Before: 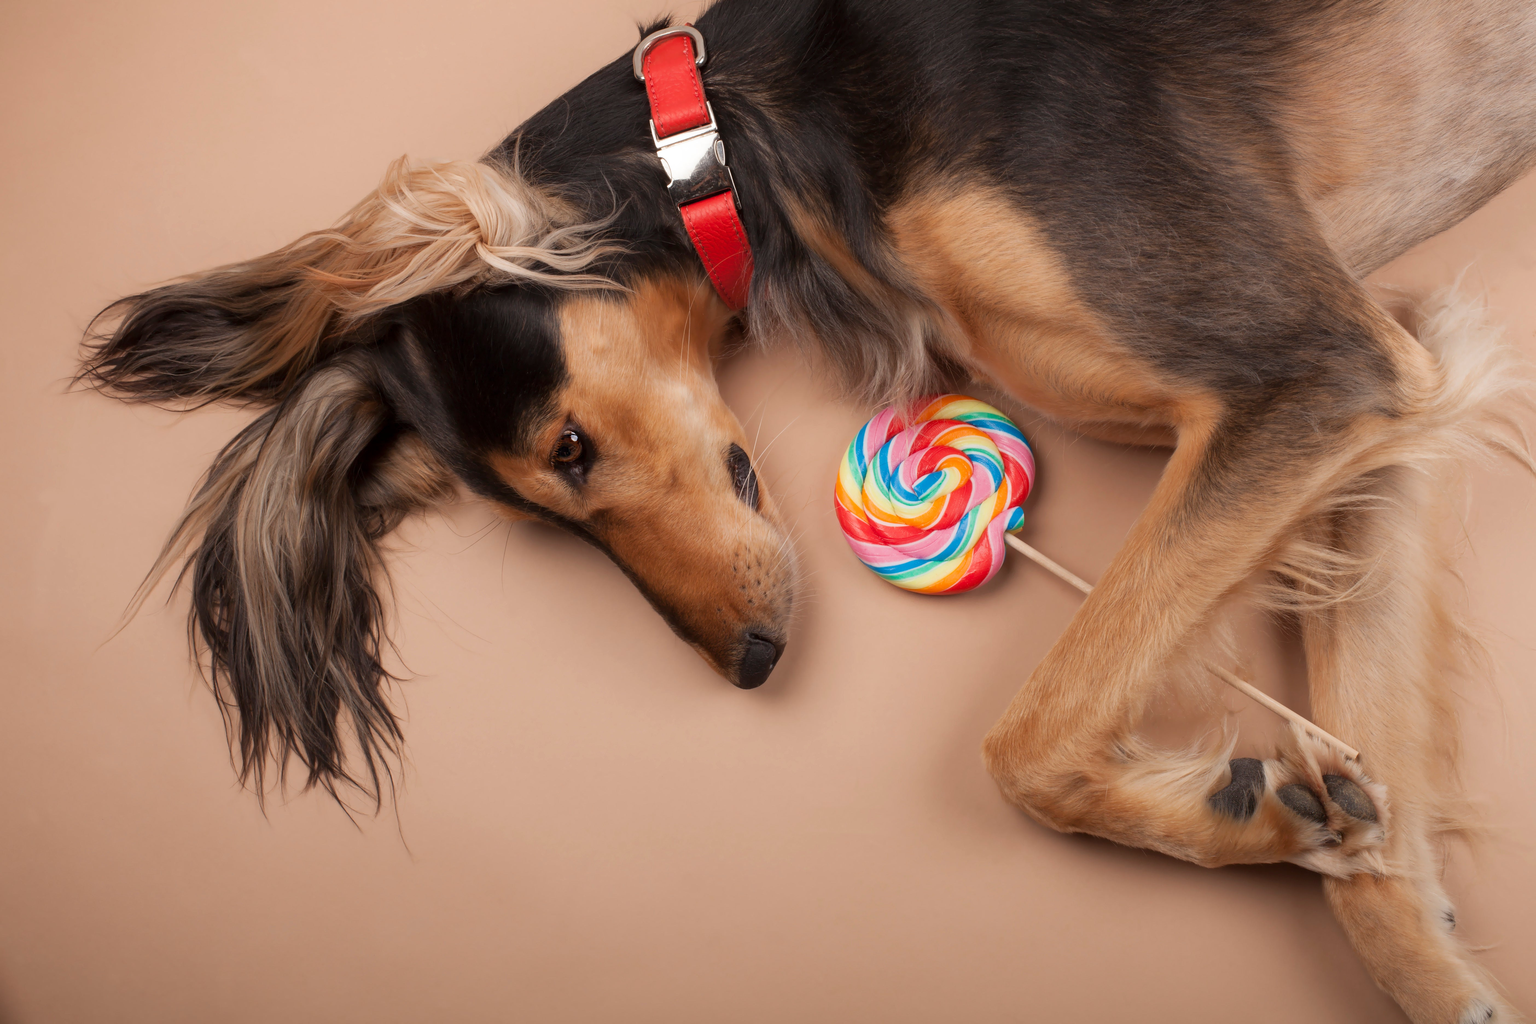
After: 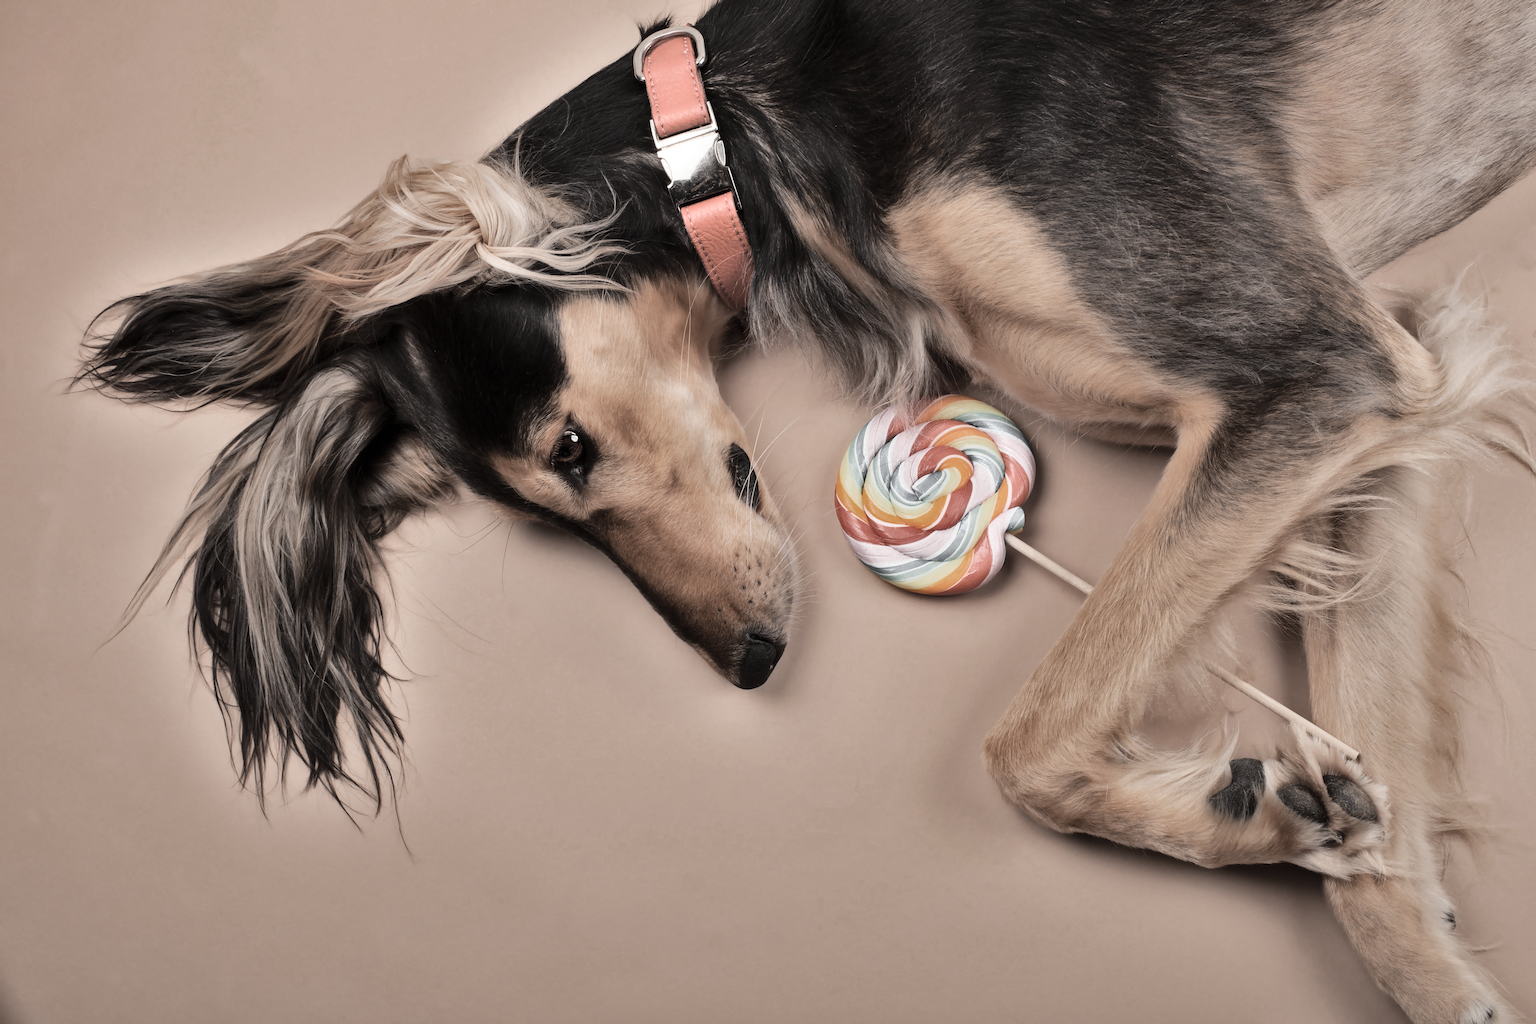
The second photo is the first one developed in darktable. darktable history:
base curve: curves: ch0 [(0, 0) (0.036, 0.025) (0.121, 0.166) (0.206, 0.329) (0.605, 0.79) (1, 1)]
color zones: curves: ch0 [(0, 0.613) (0.01, 0.613) (0.245, 0.448) (0.498, 0.529) (0.642, 0.665) (0.879, 0.777) (0.99, 0.613)]; ch1 [(0, 0.035) (0.121, 0.189) (0.259, 0.197) (0.415, 0.061) (0.589, 0.022) (0.732, 0.022) (0.857, 0.026) (0.991, 0.053)]
shadows and highlights: radius 107, shadows 44.85, highlights -67.14, low approximation 0.01, soften with gaussian
